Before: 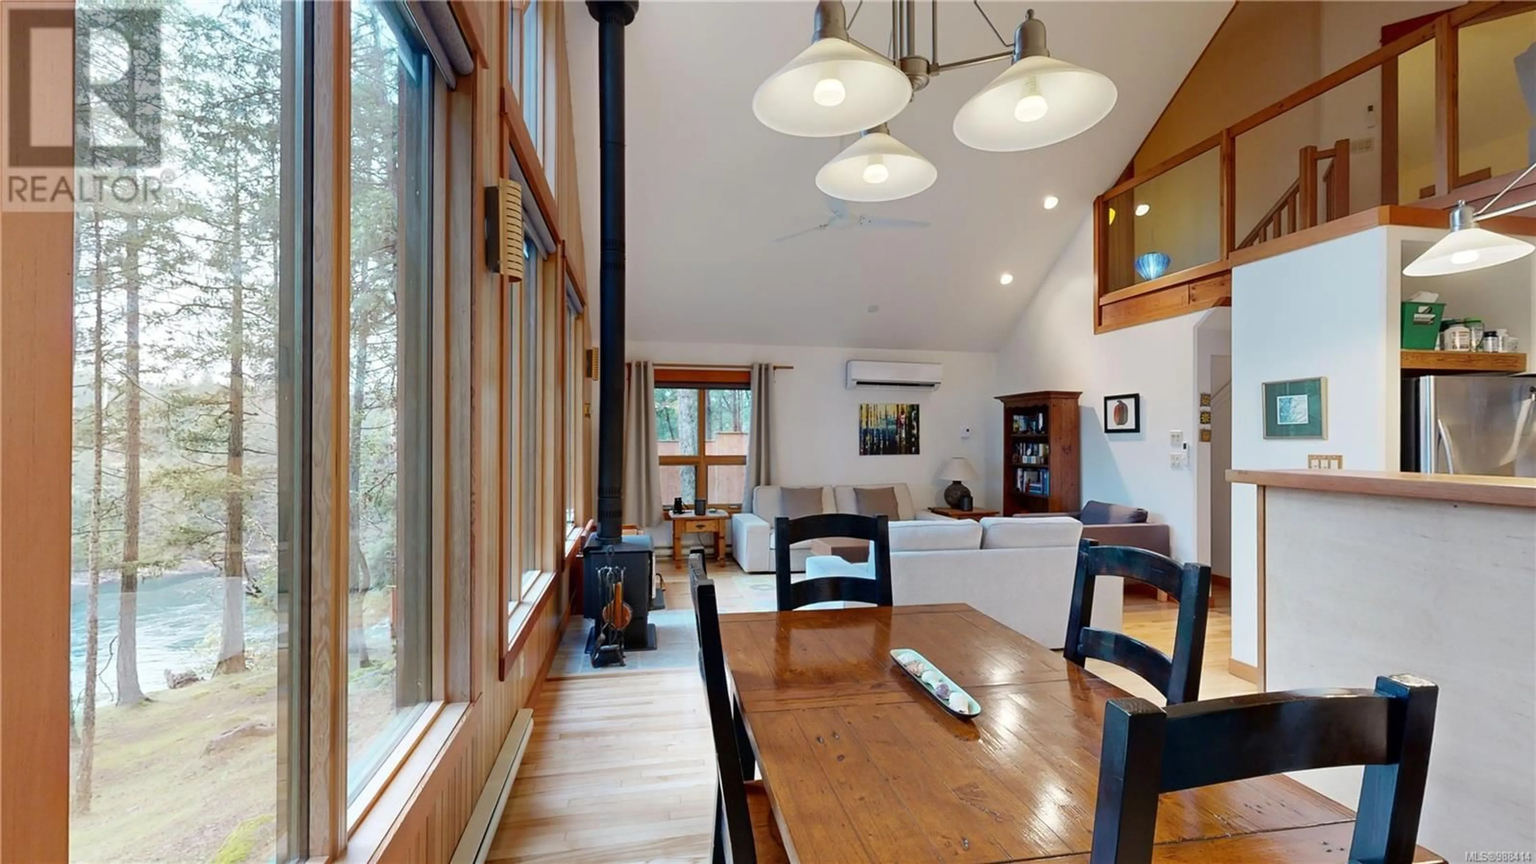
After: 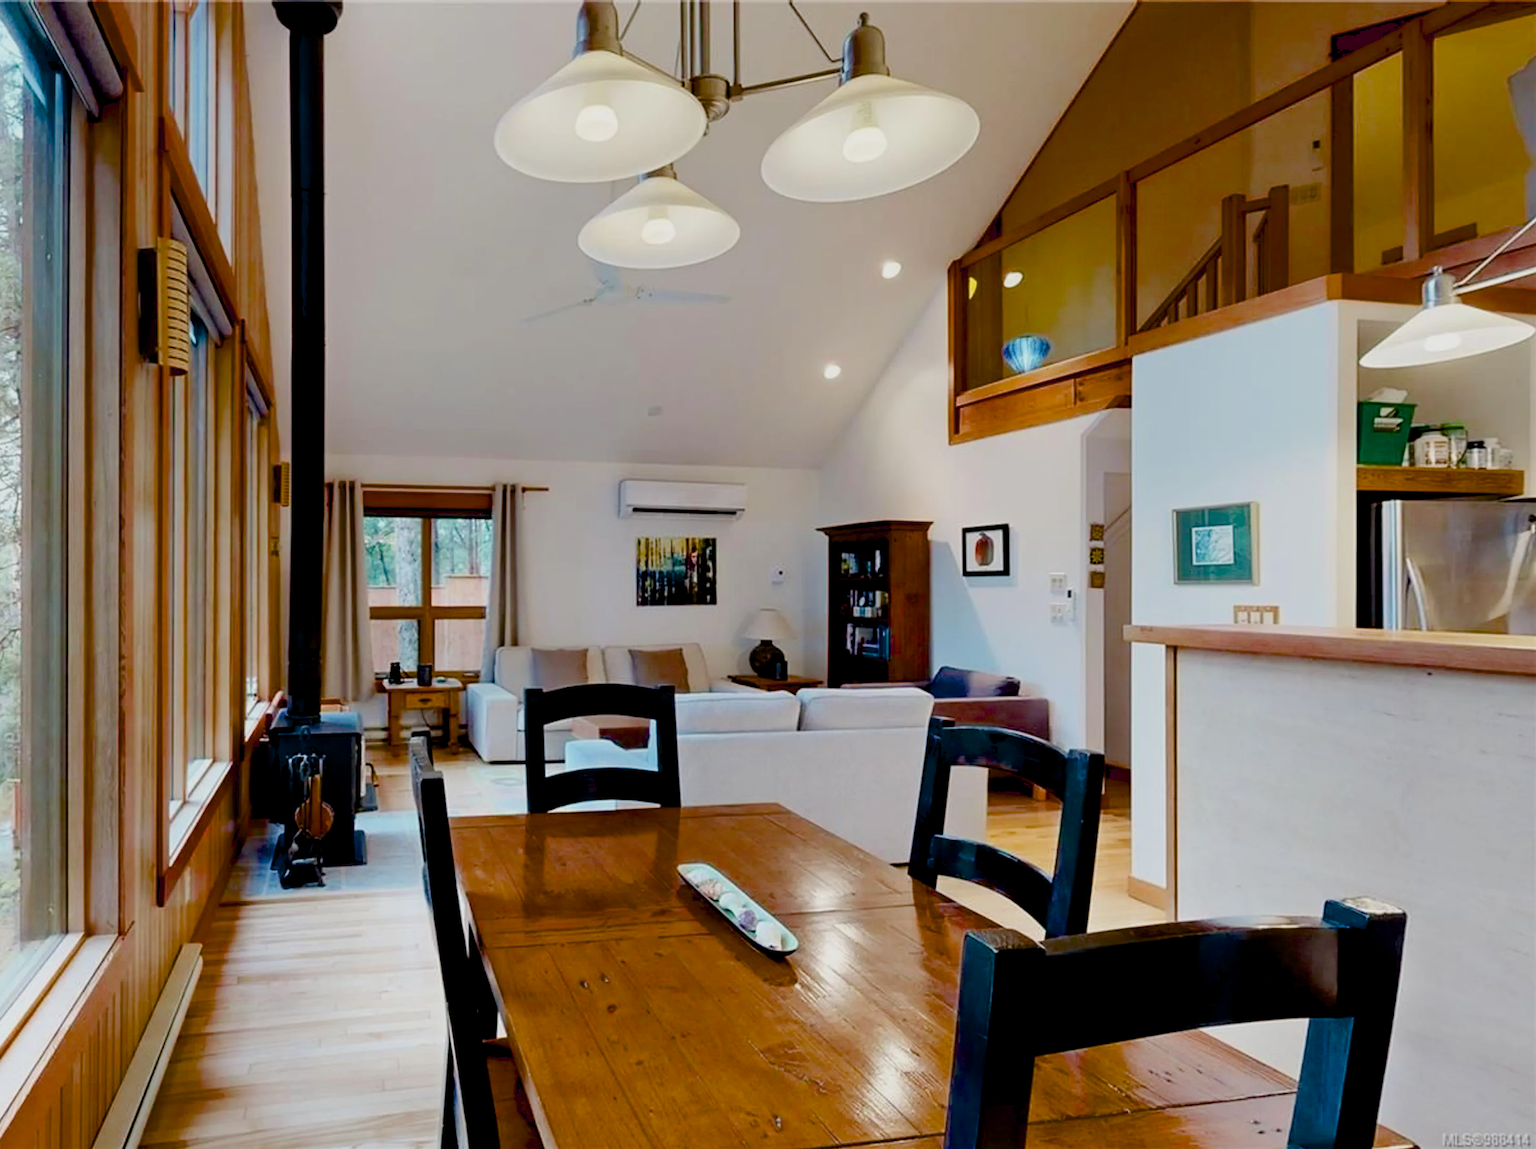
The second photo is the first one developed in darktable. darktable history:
crop and rotate: left 24.828%
color balance rgb: highlights gain › luminance 14.911%, global offset › luminance -1.448%, perceptual saturation grading › global saturation 20%, perceptual saturation grading › highlights -25.705%, perceptual saturation grading › shadows 49.636%, global vibrance 15.79%, saturation formula JzAzBz (2021)
filmic rgb: black relative exposure -16 EV, white relative exposure 4.04 EV, target black luminance 0%, hardness 7.63, latitude 72.72%, contrast 0.901, highlights saturation mix 10.69%, shadows ↔ highlights balance -0.378%
